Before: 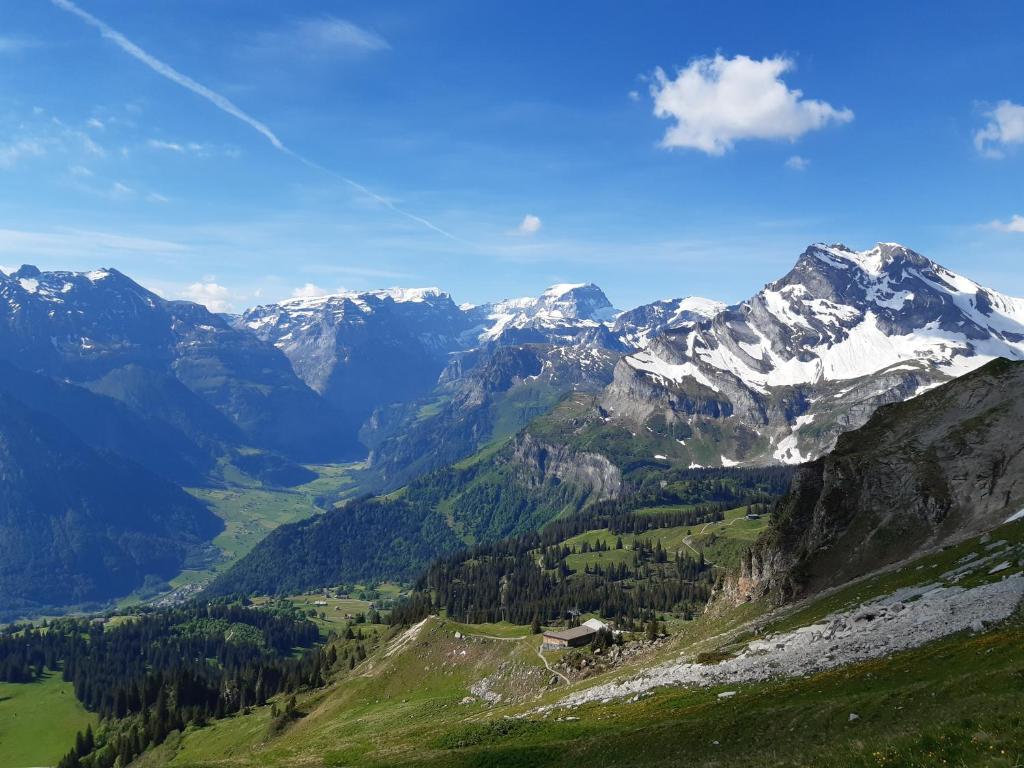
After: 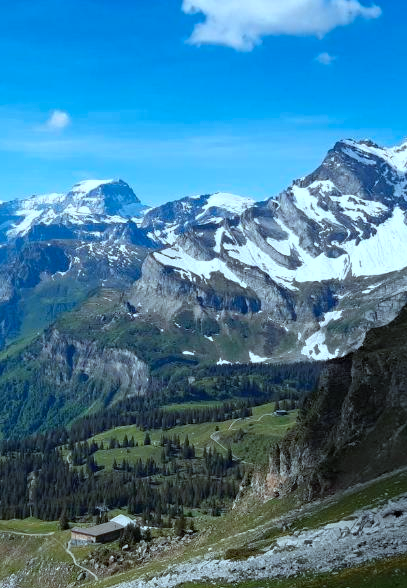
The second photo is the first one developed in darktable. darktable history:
crop: left 46.119%, top 13.568%, right 14.096%, bottom 9.821%
color correction: highlights a* -10.39, highlights b* -18.76
haze removal: compatibility mode true, adaptive false
